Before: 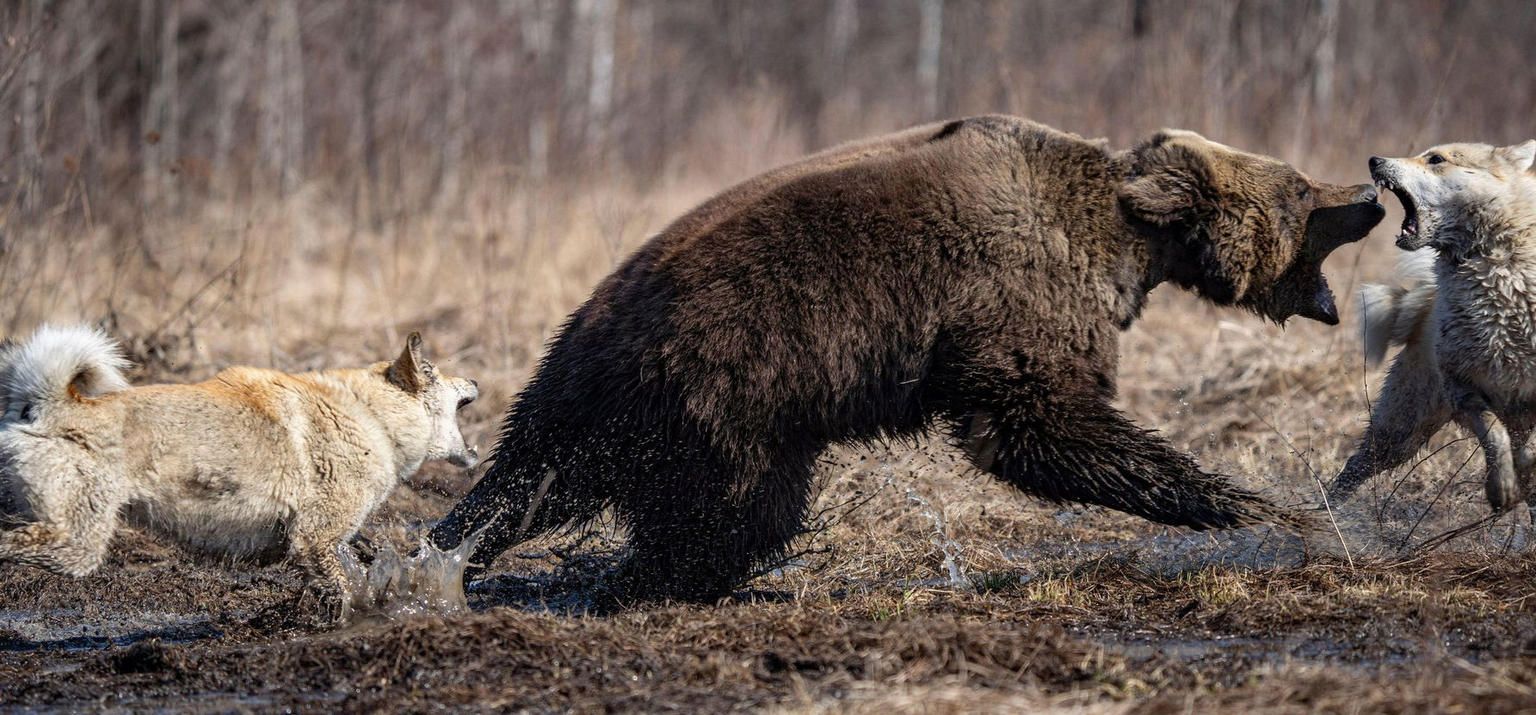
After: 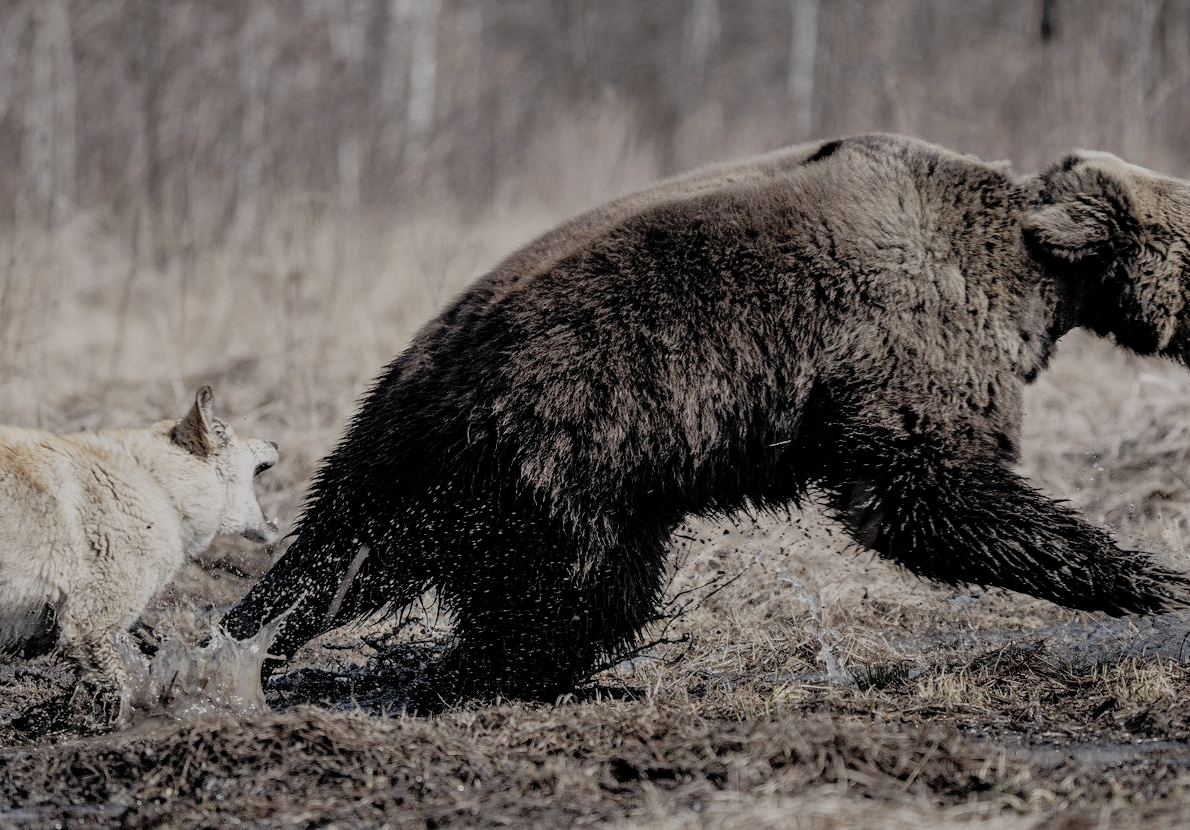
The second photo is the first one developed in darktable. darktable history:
crop and rotate: left 15.546%, right 17.787%
filmic rgb: middle gray luminance 30%, black relative exposure -9 EV, white relative exposure 7 EV, threshold 6 EV, target black luminance 0%, hardness 2.94, latitude 2.04%, contrast 0.963, highlights saturation mix 5%, shadows ↔ highlights balance 12.16%, add noise in highlights 0, preserve chrominance no, color science v3 (2019), use custom middle-gray values true, iterations of high-quality reconstruction 0, contrast in highlights soft, enable highlight reconstruction true
contrast brightness saturation: brightness 0.18, saturation -0.5
rgb curve: curves: ch0 [(0, 0) (0.053, 0.068) (0.122, 0.128) (1, 1)]
shadows and highlights: shadows 35, highlights -35, soften with gaussian
